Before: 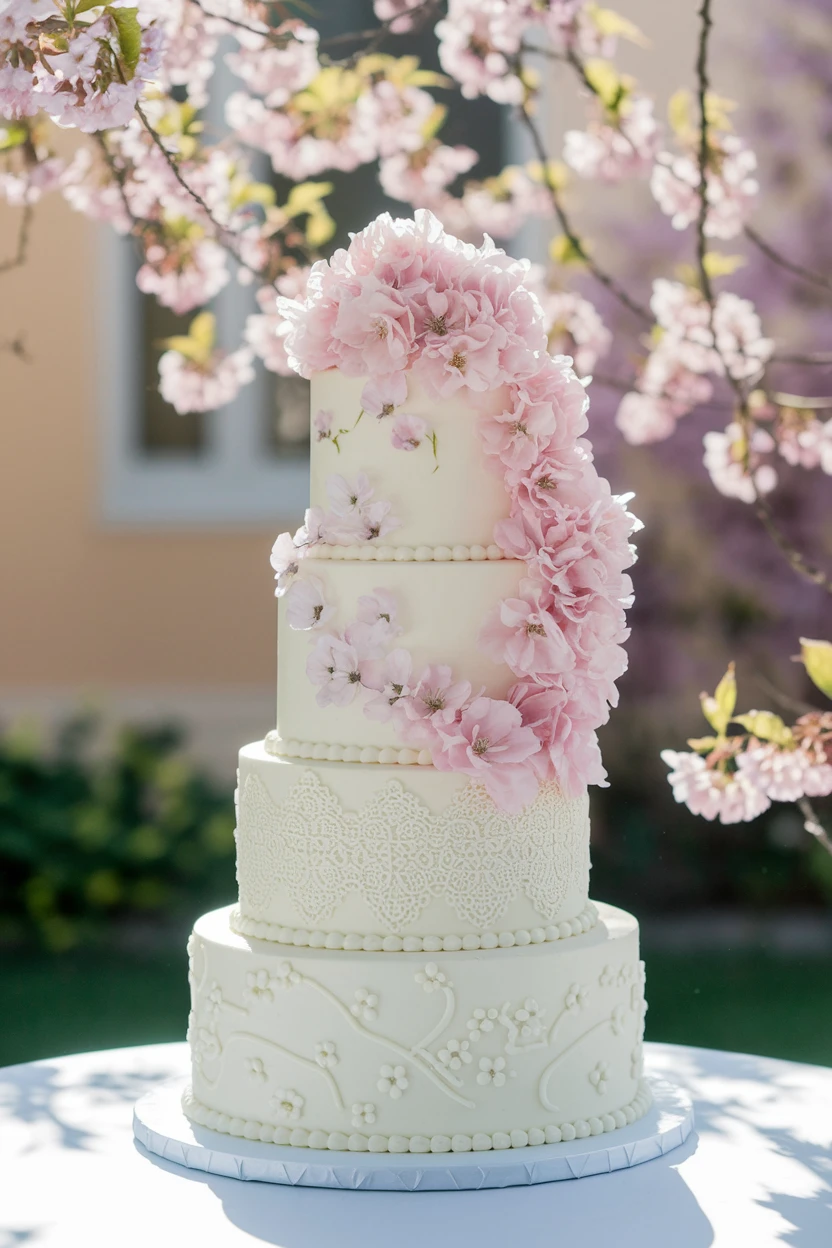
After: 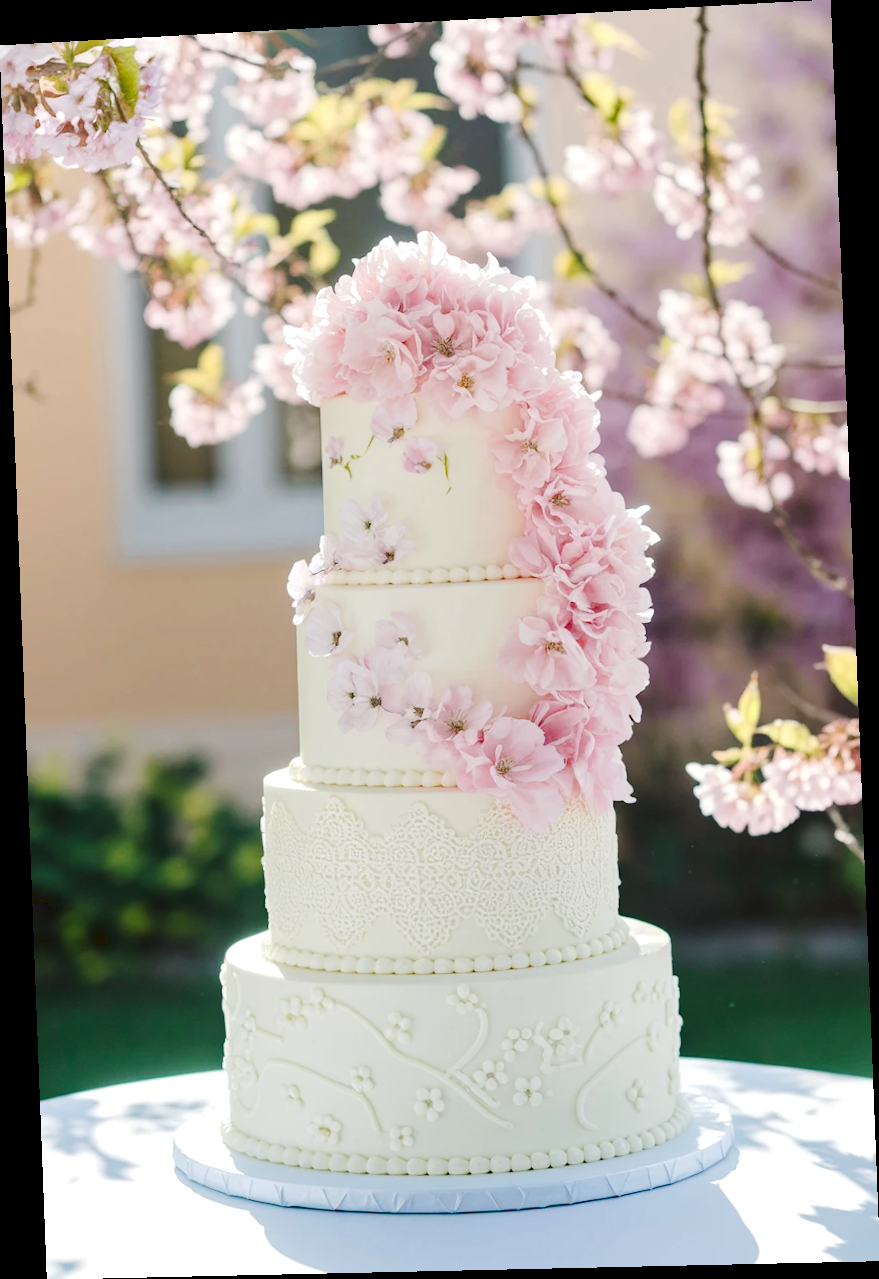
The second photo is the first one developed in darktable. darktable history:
haze removal: compatibility mode true, adaptive false
rotate and perspective: rotation -2.22°, lens shift (horizontal) -0.022, automatic cropping off
exposure: exposure 0.3 EV, compensate highlight preservation false
tone curve: curves: ch0 [(0, 0) (0.003, 0.06) (0.011, 0.071) (0.025, 0.085) (0.044, 0.104) (0.069, 0.123) (0.1, 0.146) (0.136, 0.167) (0.177, 0.205) (0.224, 0.248) (0.277, 0.309) (0.335, 0.384) (0.399, 0.467) (0.468, 0.553) (0.543, 0.633) (0.623, 0.698) (0.709, 0.769) (0.801, 0.841) (0.898, 0.912) (1, 1)], preserve colors none
